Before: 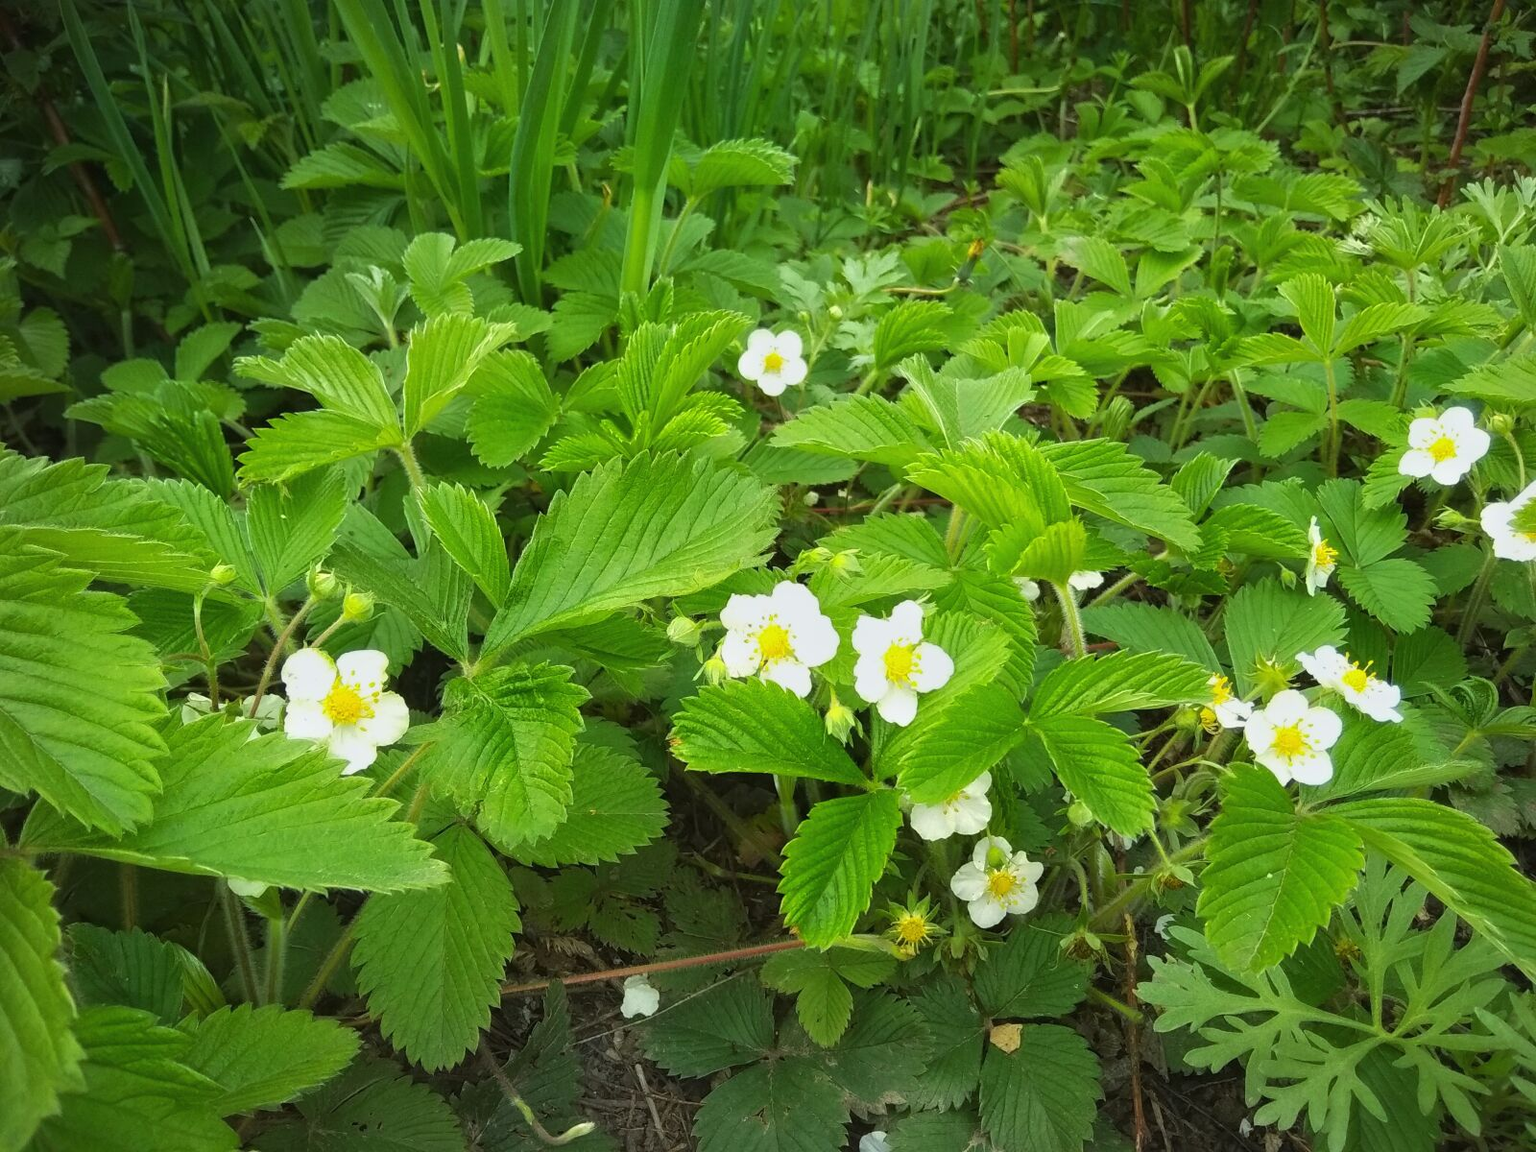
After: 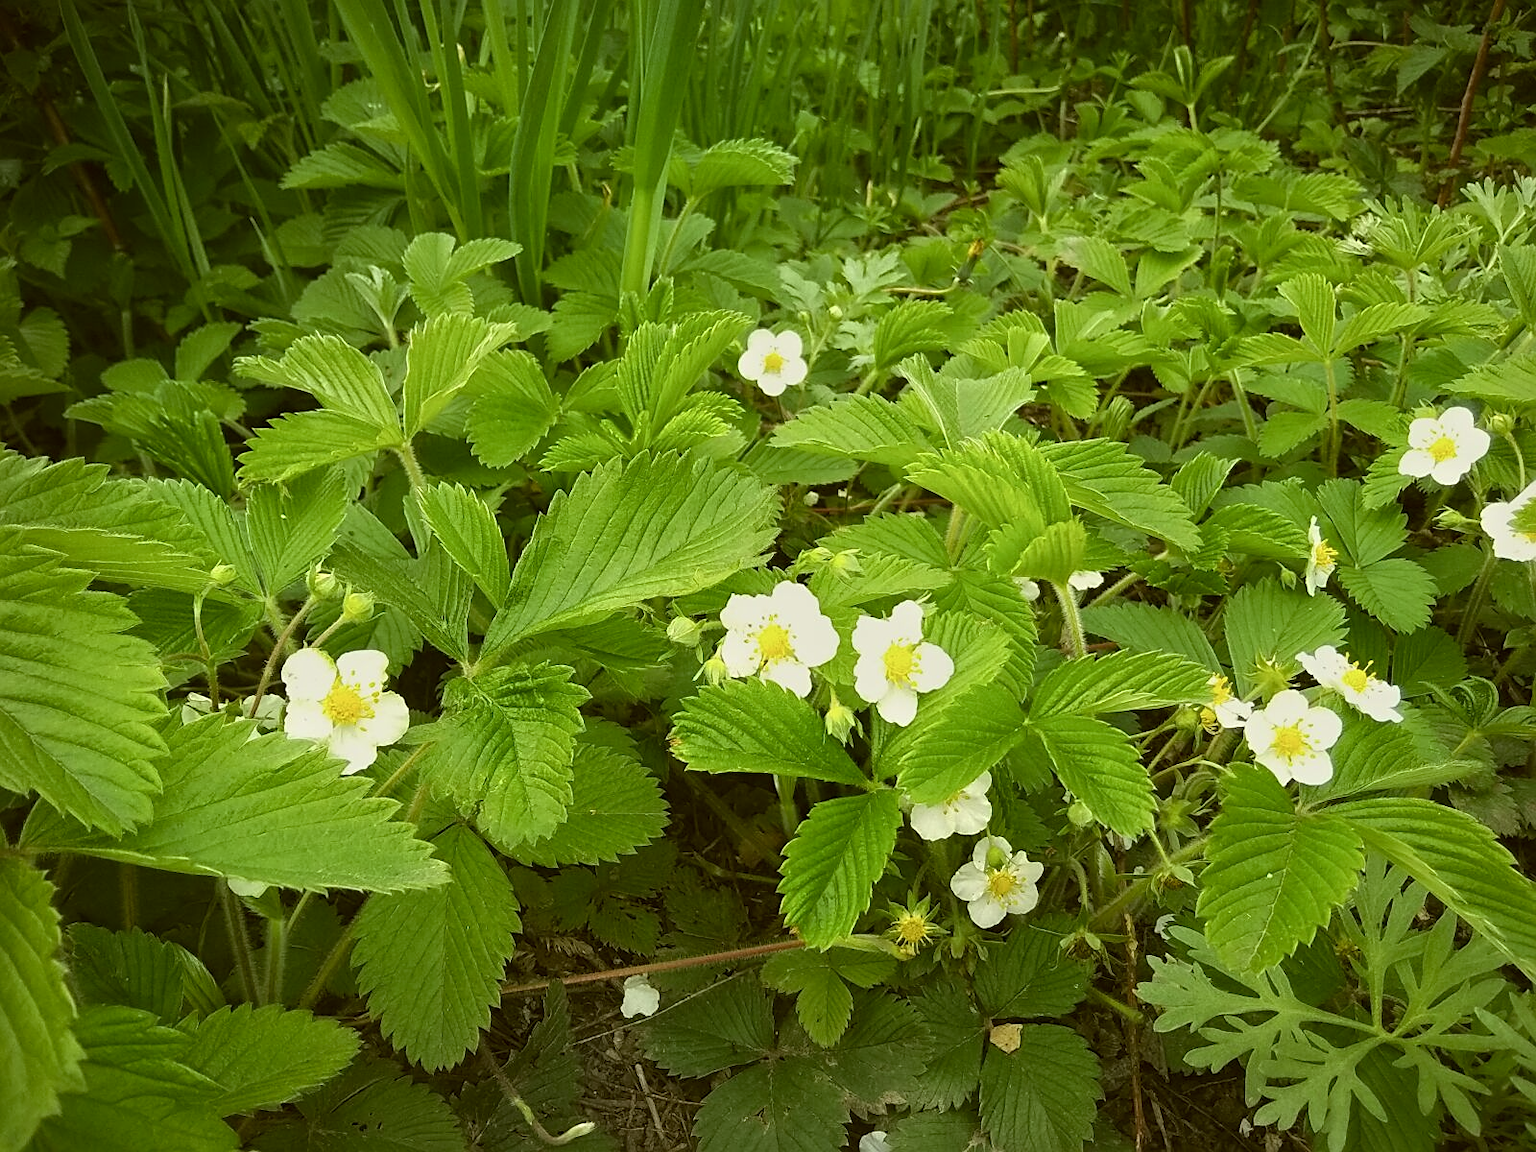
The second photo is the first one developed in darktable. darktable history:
sharpen: on, module defaults
color correction: highlights a* -1.59, highlights b* 10.58, shadows a* 0.774, shadows b* 18.72
contrast brightness saturation: contrast 0.062, brightness -0.012, saturation -0.23
exposure: exposure -0.068 EV, compensate highlight preservation false
